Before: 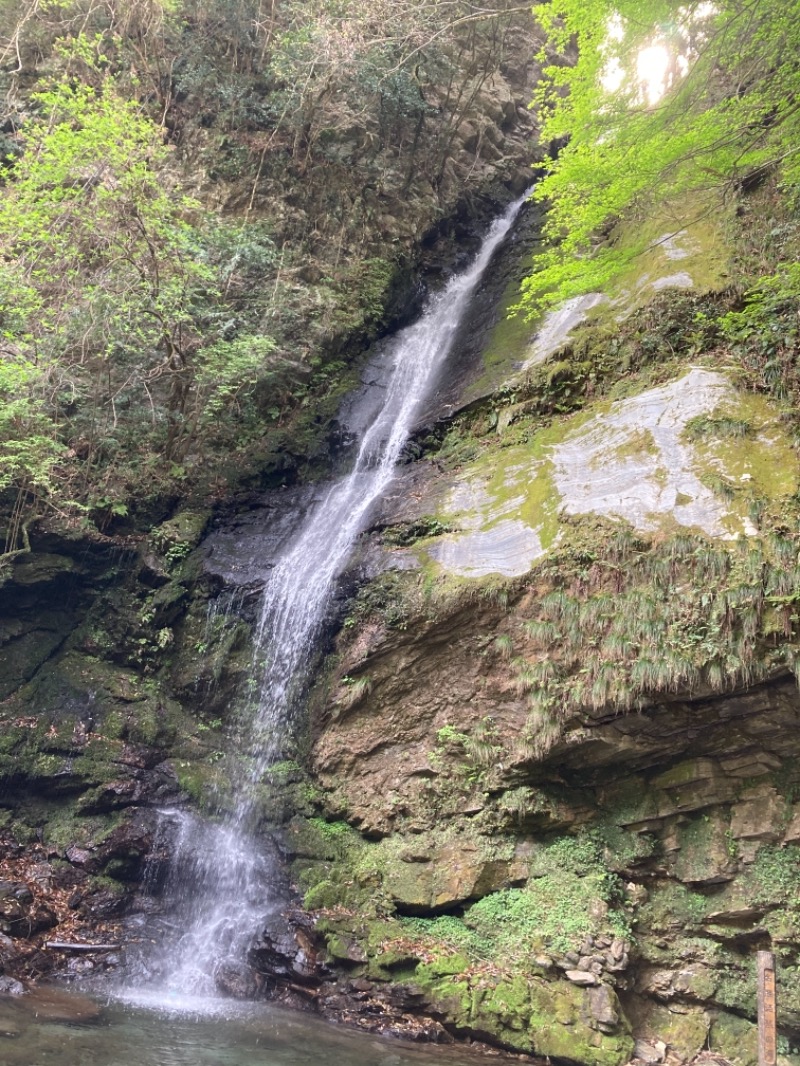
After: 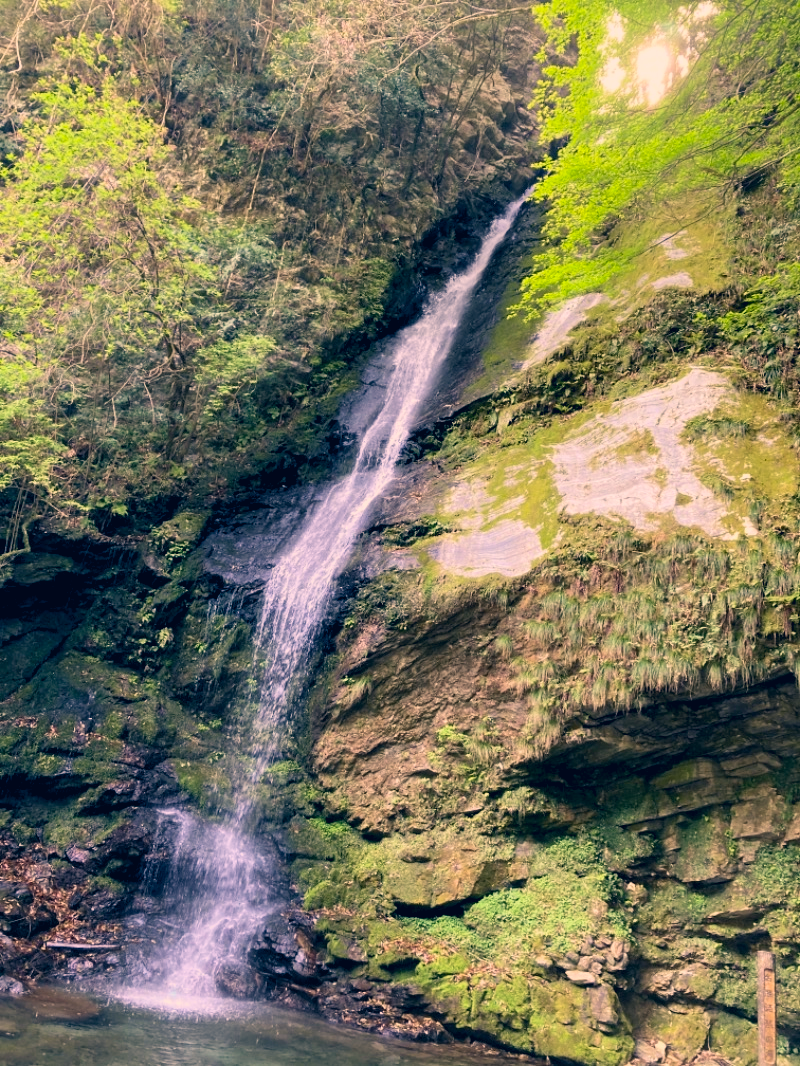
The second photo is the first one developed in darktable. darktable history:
exposure: black level correction 0.011, exposure -0.477 EV, compensate exposure bias true, compensate highlight preservation false
color correction: highlights a* 10.27, highlights b* 14.59, shadows a* -10.23, shadows b* -15.12
velvia: on, module defaults
contrast brightness saturation: contrast 0.197, brightness 0.159, saturation 0.222
levels: black 8.56%, levels [0.026, 0.507, 0.987]
